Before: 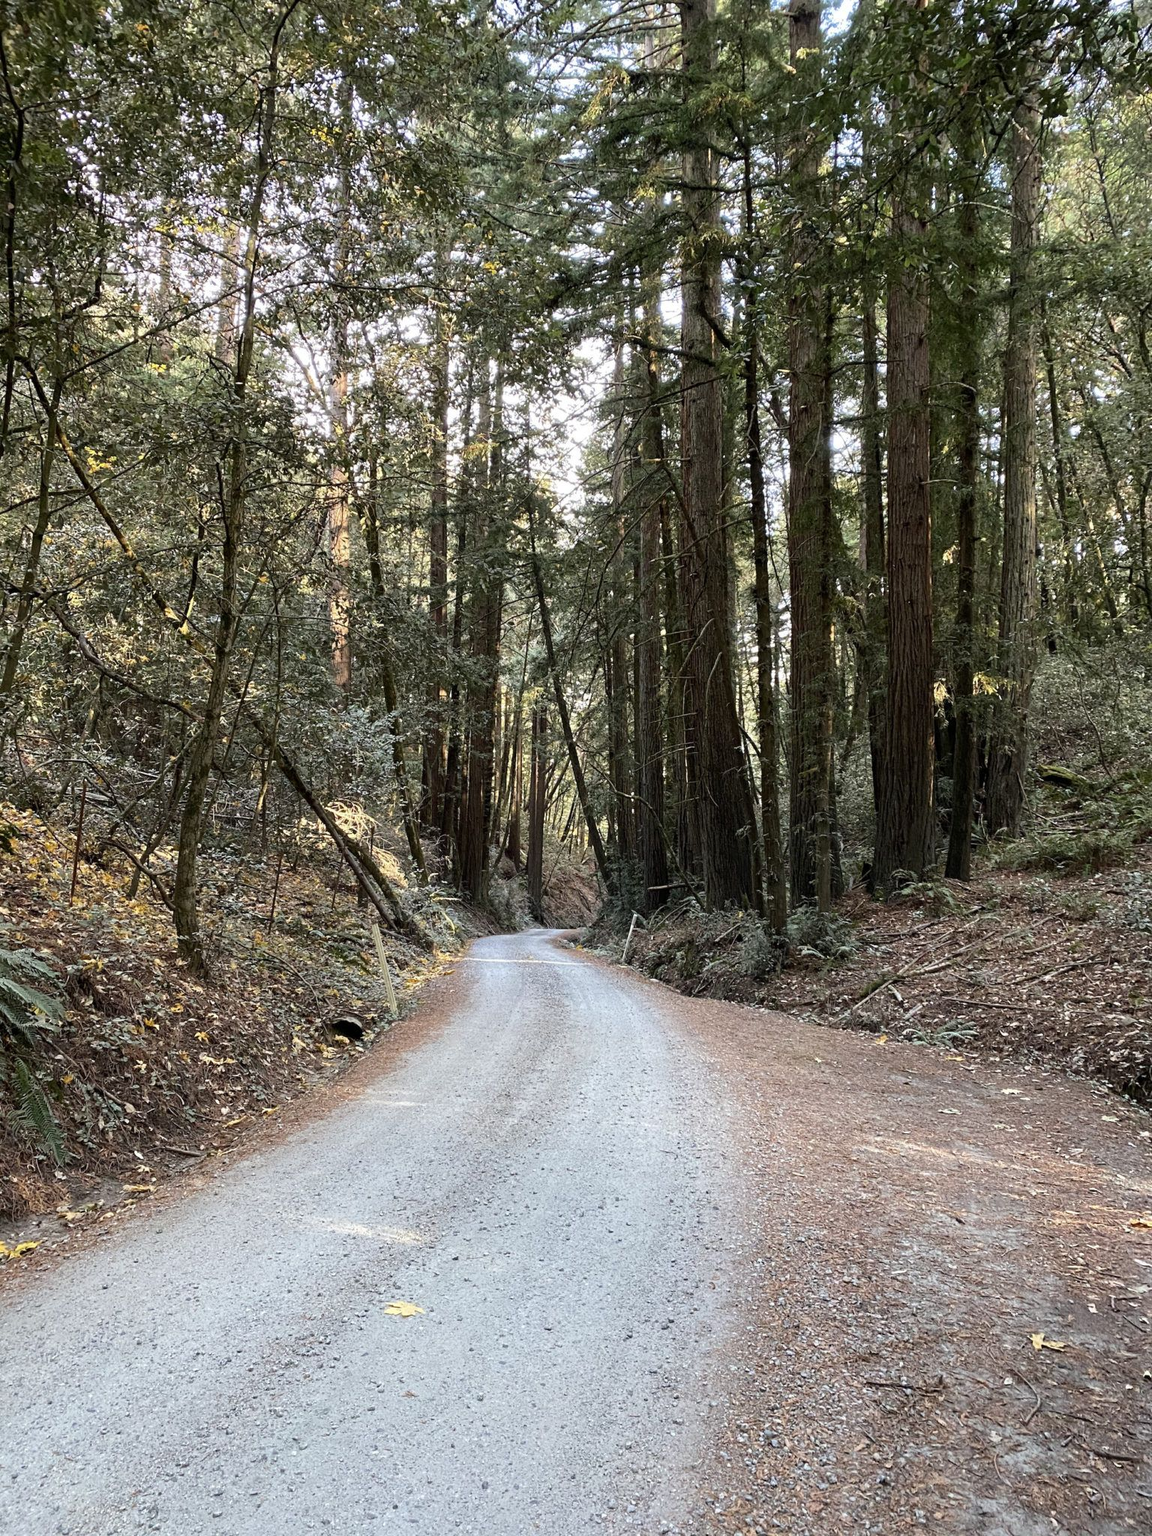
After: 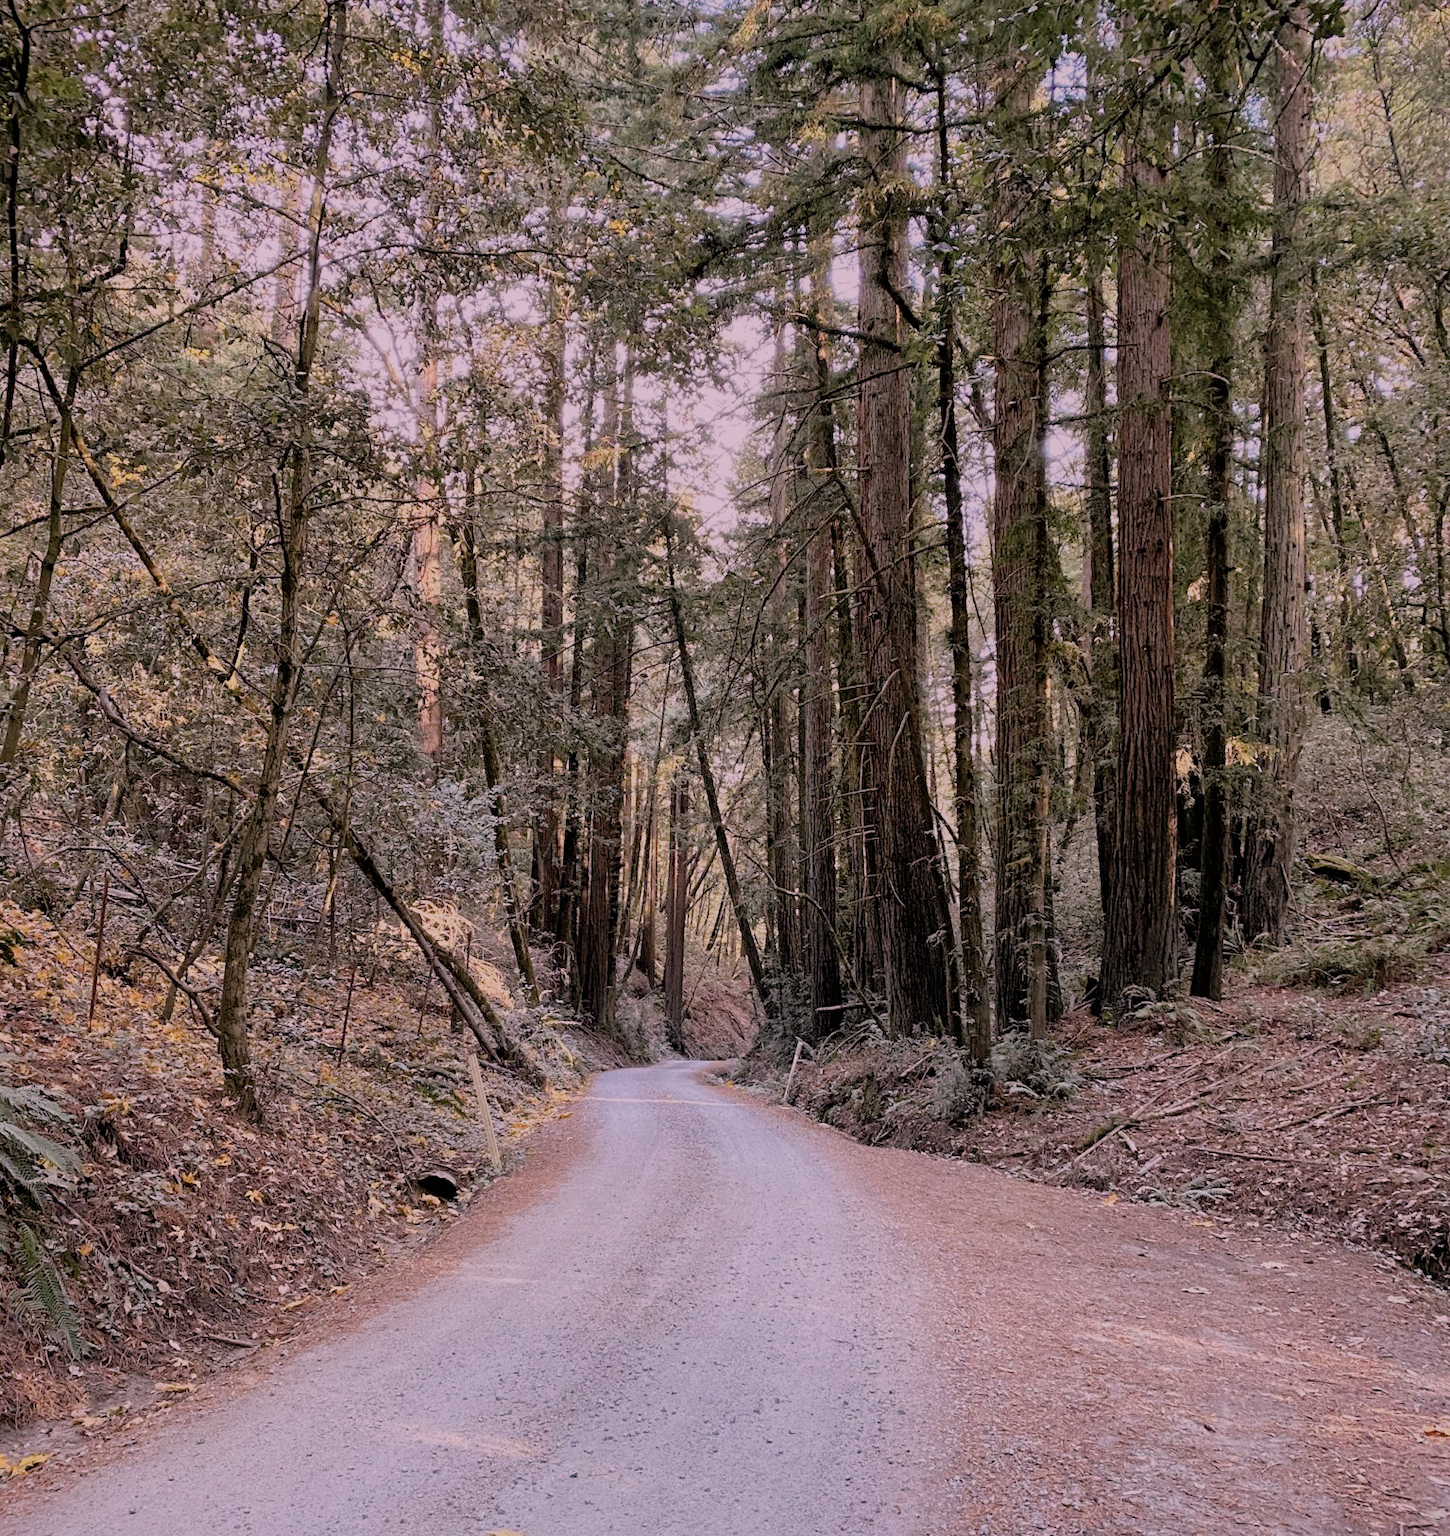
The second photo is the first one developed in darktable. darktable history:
filmic rgb: black relative exposure -6.59 EV, white relative exposure 4.71 EV, hardness 3.13, contrast 0.805
shadows and highlights: on, module defaults
crop and rotate: top 5.667%, bottom 14.937%
white balance: red 1.188, blue 1.11
